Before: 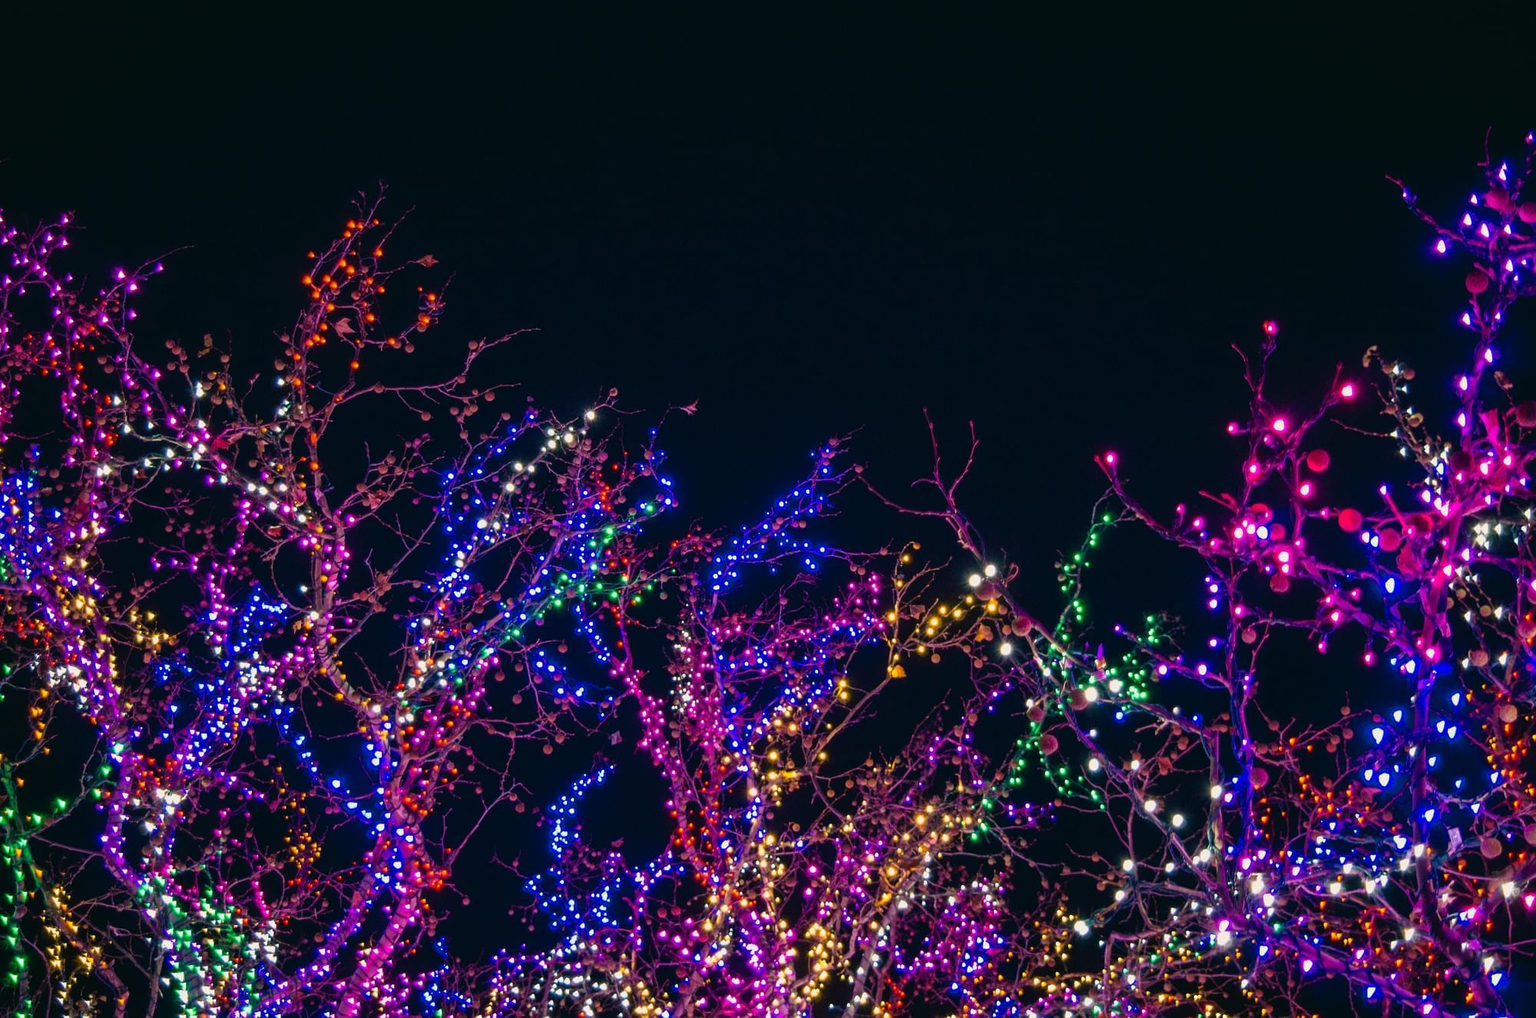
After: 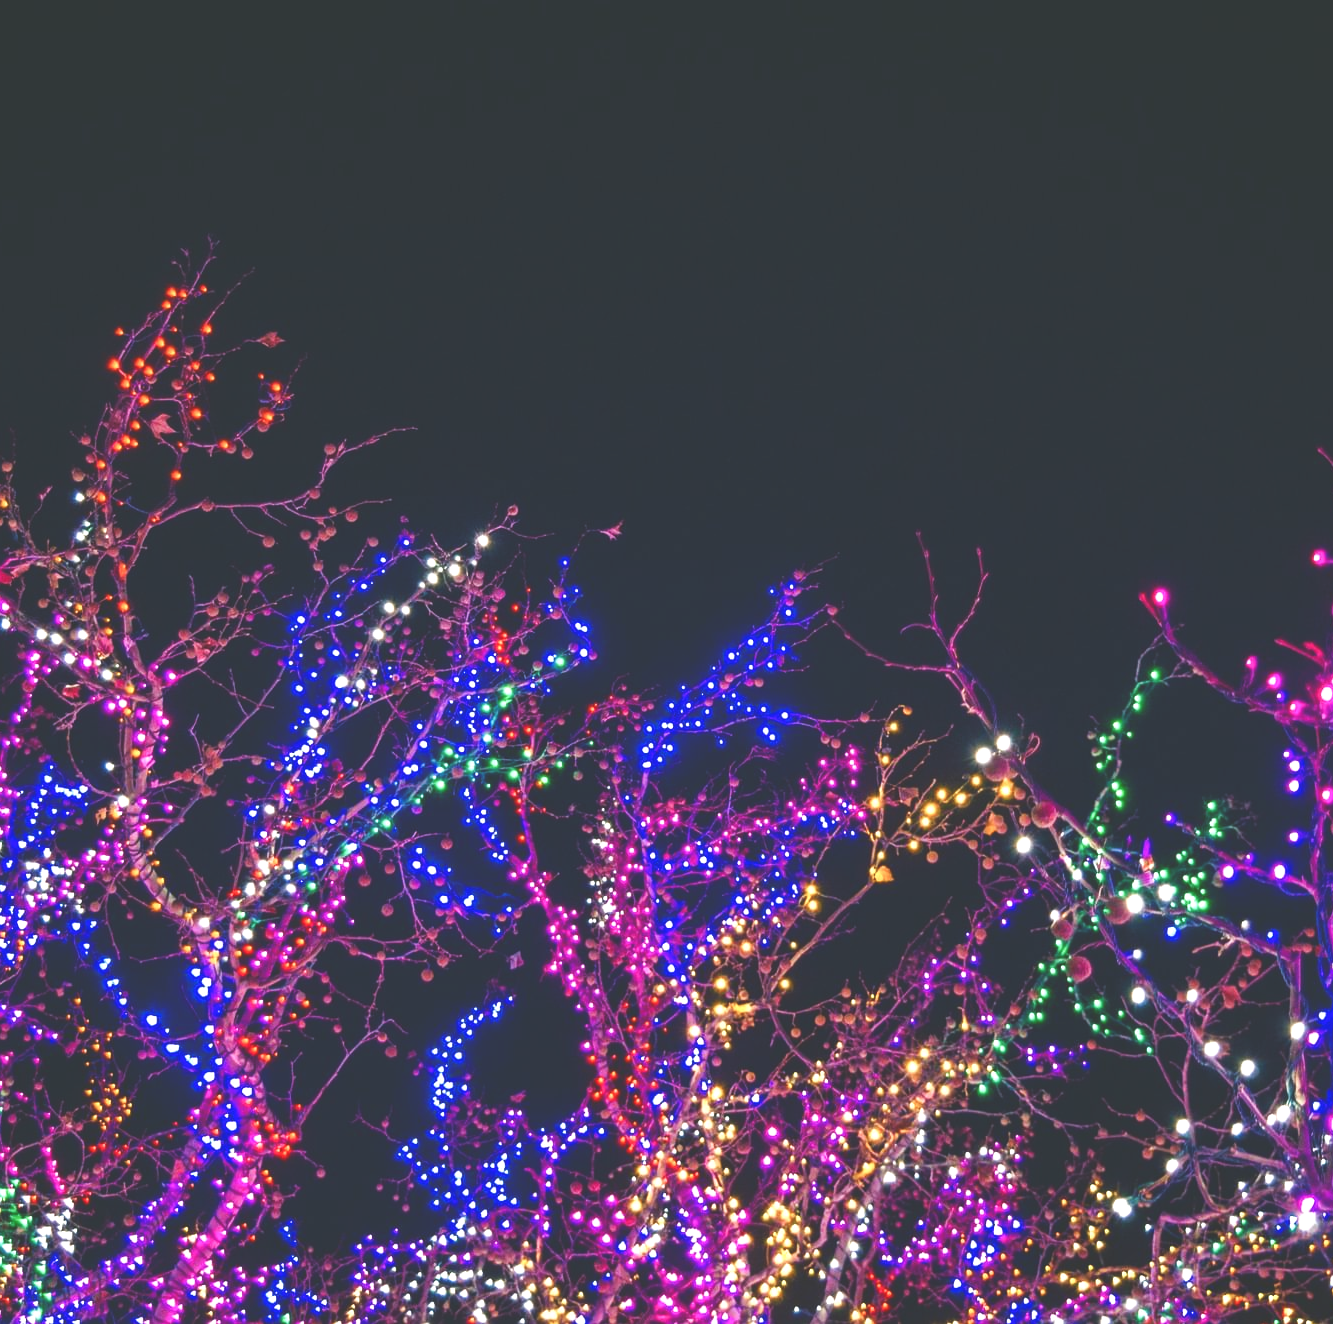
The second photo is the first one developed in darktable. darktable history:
crop and rotate: left 14.346%, right 18.959%
color balance rgb: global offset › luminance 1.989%, perceptual saturation grading › global saturation 0.282%, perceptual saturation grading › highlights -18.432%, perceptual saturation grading › mid-tones 7.008%, perceptual saturation grading › shadows 28.005%
tone curve: curves: ch0 [(0, 0.024) (0.119, 0.146) (0.474, 0.485) (0.718, 0.739) (0.817, 0.839) (1, 0.998)]; ch1 [(0, 0) (0.377, 0.416) (0.439, 0.451) (0.477, 0.477) (0.501, 0.503) (0.538, 0.544) (0.58, 0.602) (0.664, 0.676) (0.783, 0.804) (1, 1)]; ch2 [(0, 0) (0.38, 0.405) (0.463, 0.456) (0.498, 0.497) (0.524, 0.535) (0.578, 0.576) (0.648, 0.665) (1, 1)], preserve colors none
exposure: black level correction -0.005, exposure 0.614 EV, compensate exposure bias true, compensate highlight preservation false
